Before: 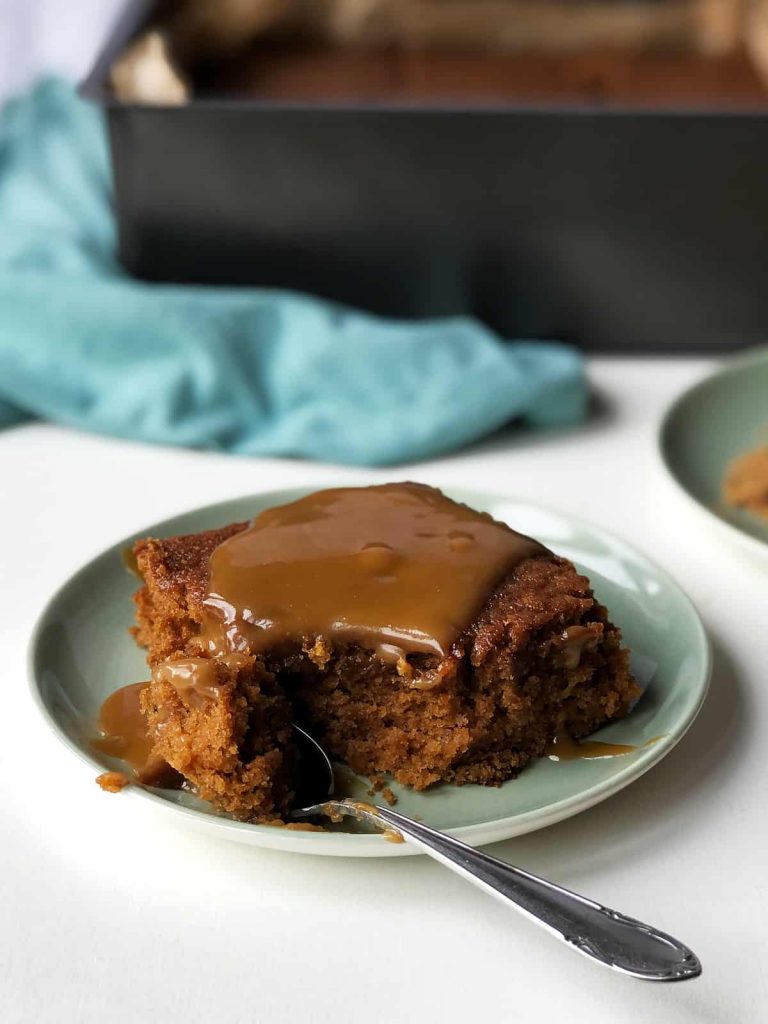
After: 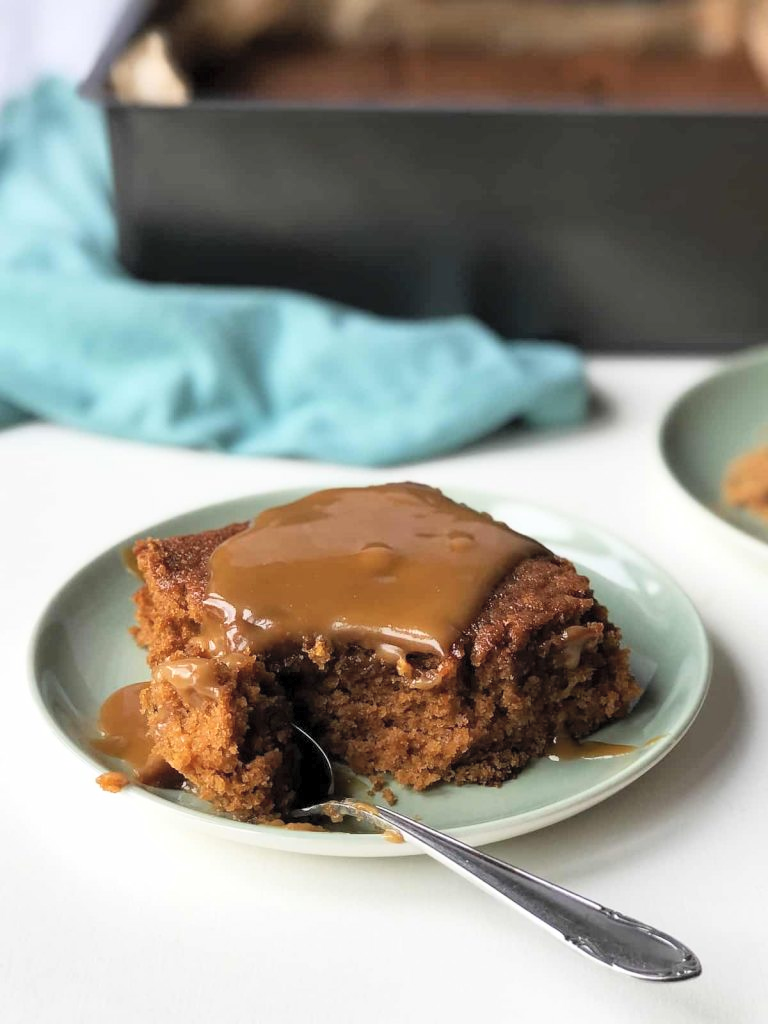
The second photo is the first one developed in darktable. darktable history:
contrast brightness saturation: contrast 0.14, brightness 0.22
